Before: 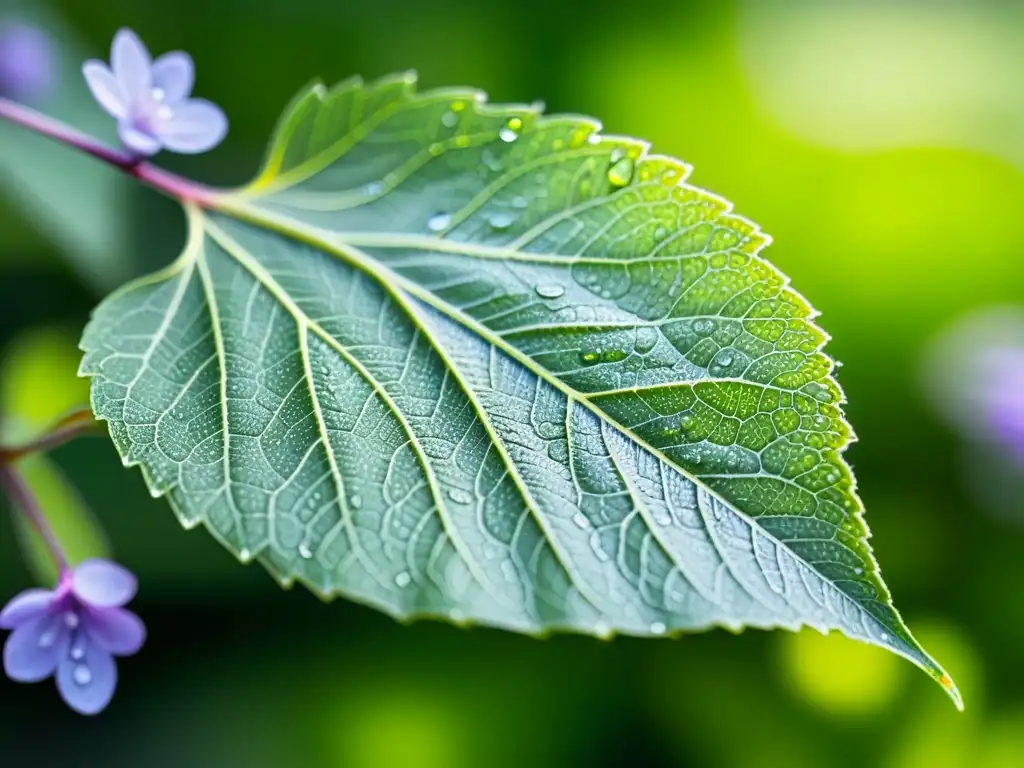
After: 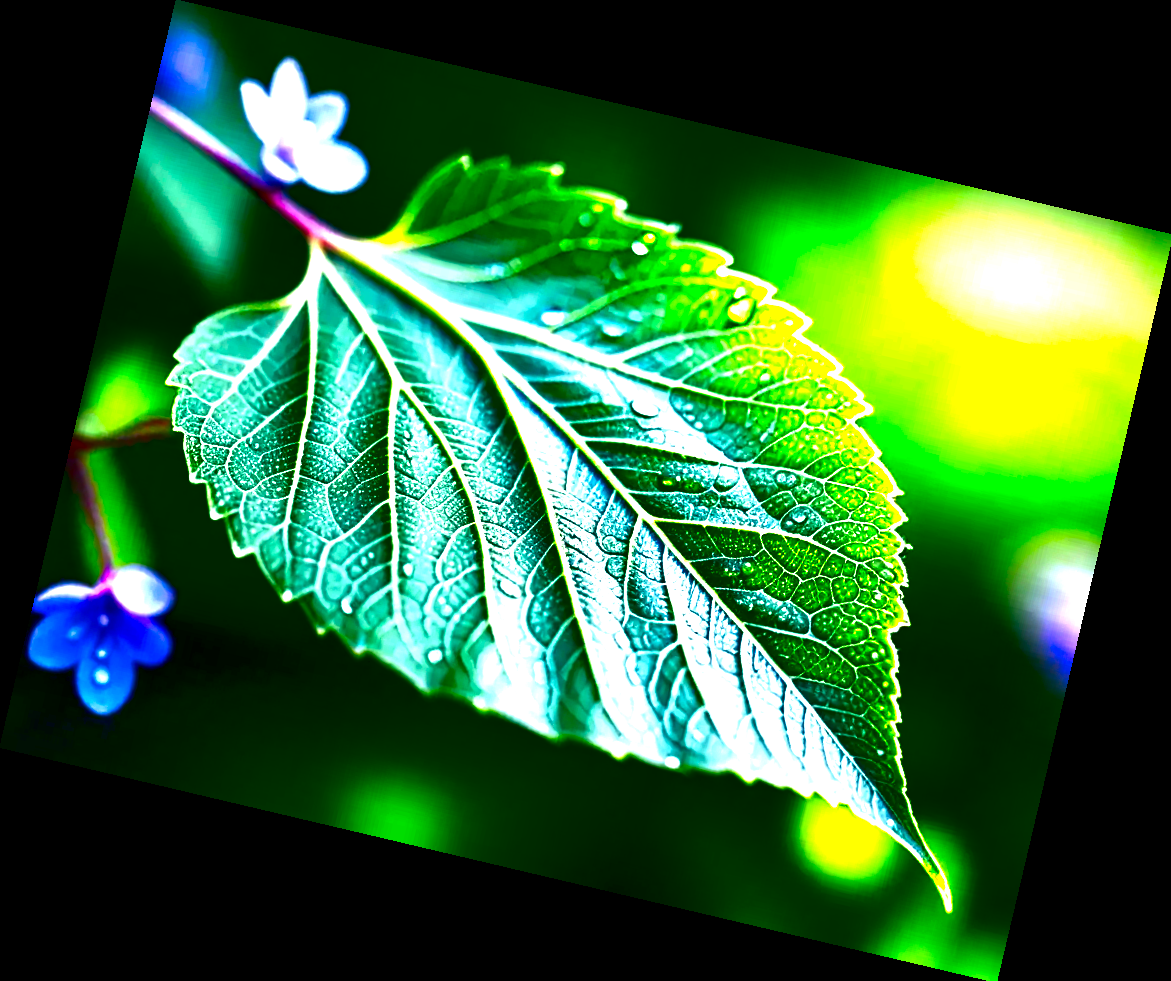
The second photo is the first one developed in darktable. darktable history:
exposure: black level correction 0.001, exposure 1.116 EV, compensate highlight preservation false
contrast brightness saturation: brightness -1, saturation 1
rotate and perspective: rotation 13.27°, automatic cropping off
